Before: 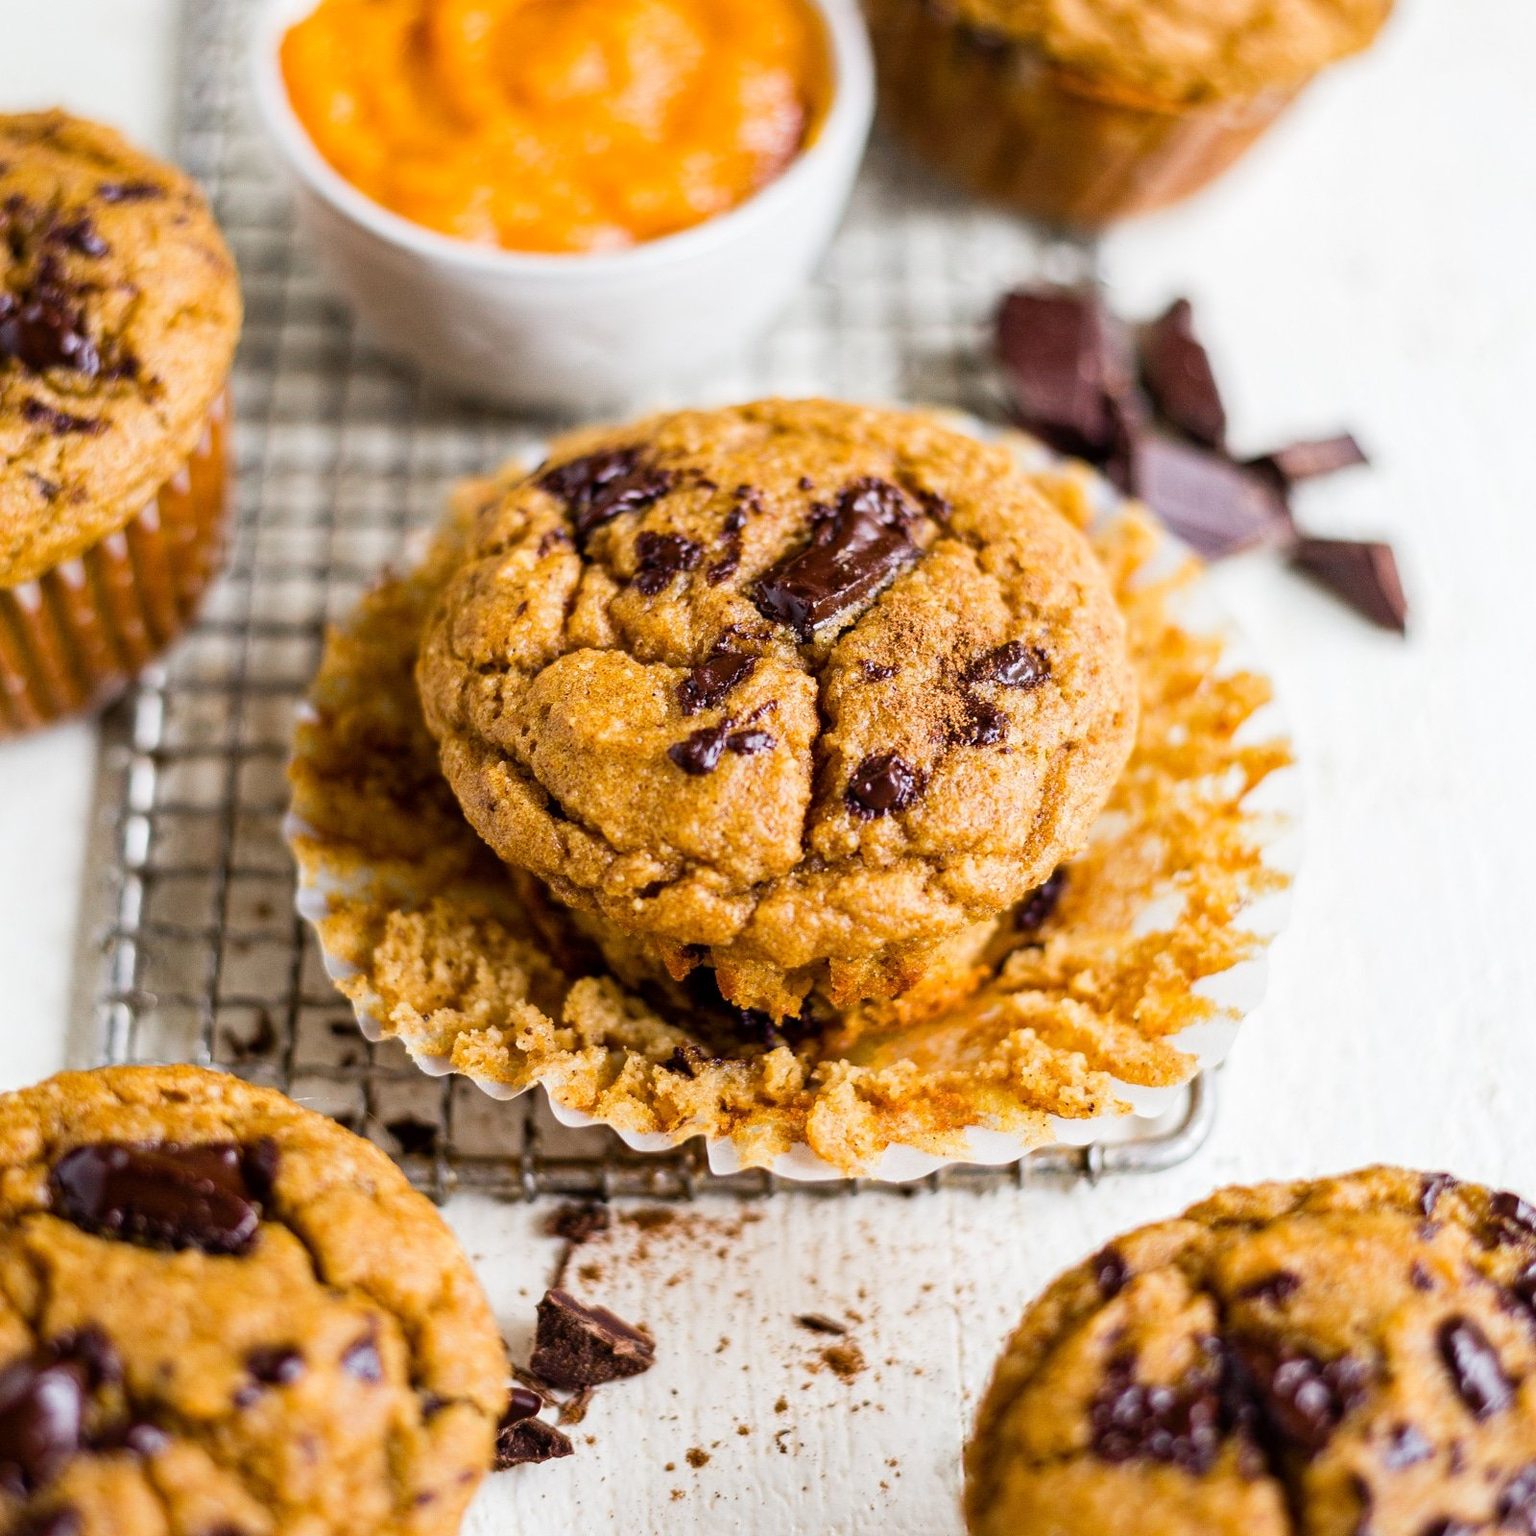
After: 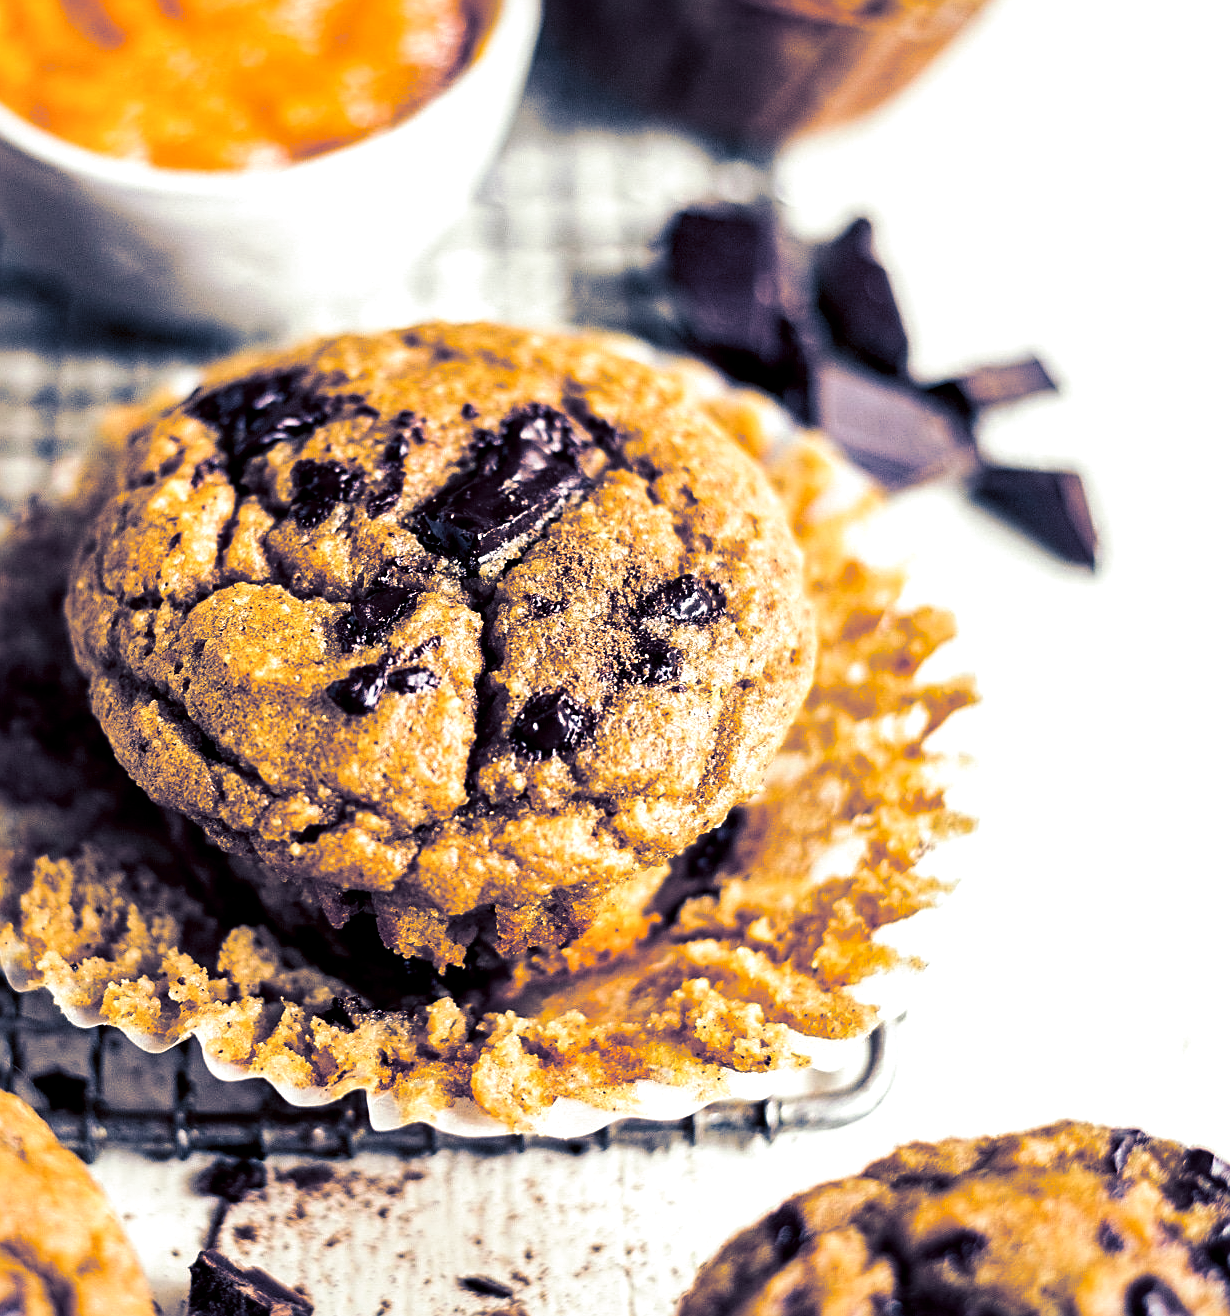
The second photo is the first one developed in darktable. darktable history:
tone equalizer: -8 EV -0.417 EV, -7 EV -0.389 EV, -6 EV -0.333 EV, -5 EV -0.222 EV, -3 EV 0.222 EV, -2 EV 0.333 EV, -1 EV 0.389 EV, +0 EV 0.417 EV, edges refinement/feathering 500, mask exposure compensation -1.57 EV, preserve details no
exposure: black level correction 0.009, exposure -0.159 EV, compensate highlight preservation false
local contrast: mode bilateral grid, contrast 100, coarseness 100, detail 165%, midtone range 0.2
crop: left 23.095%, top 5.827%, bottom 11.854%
color balance rgb: on, module defaults
split-toning: shadows › hue 226.8°, shadows › saturation 0.84
sharpen: on, module defaults
